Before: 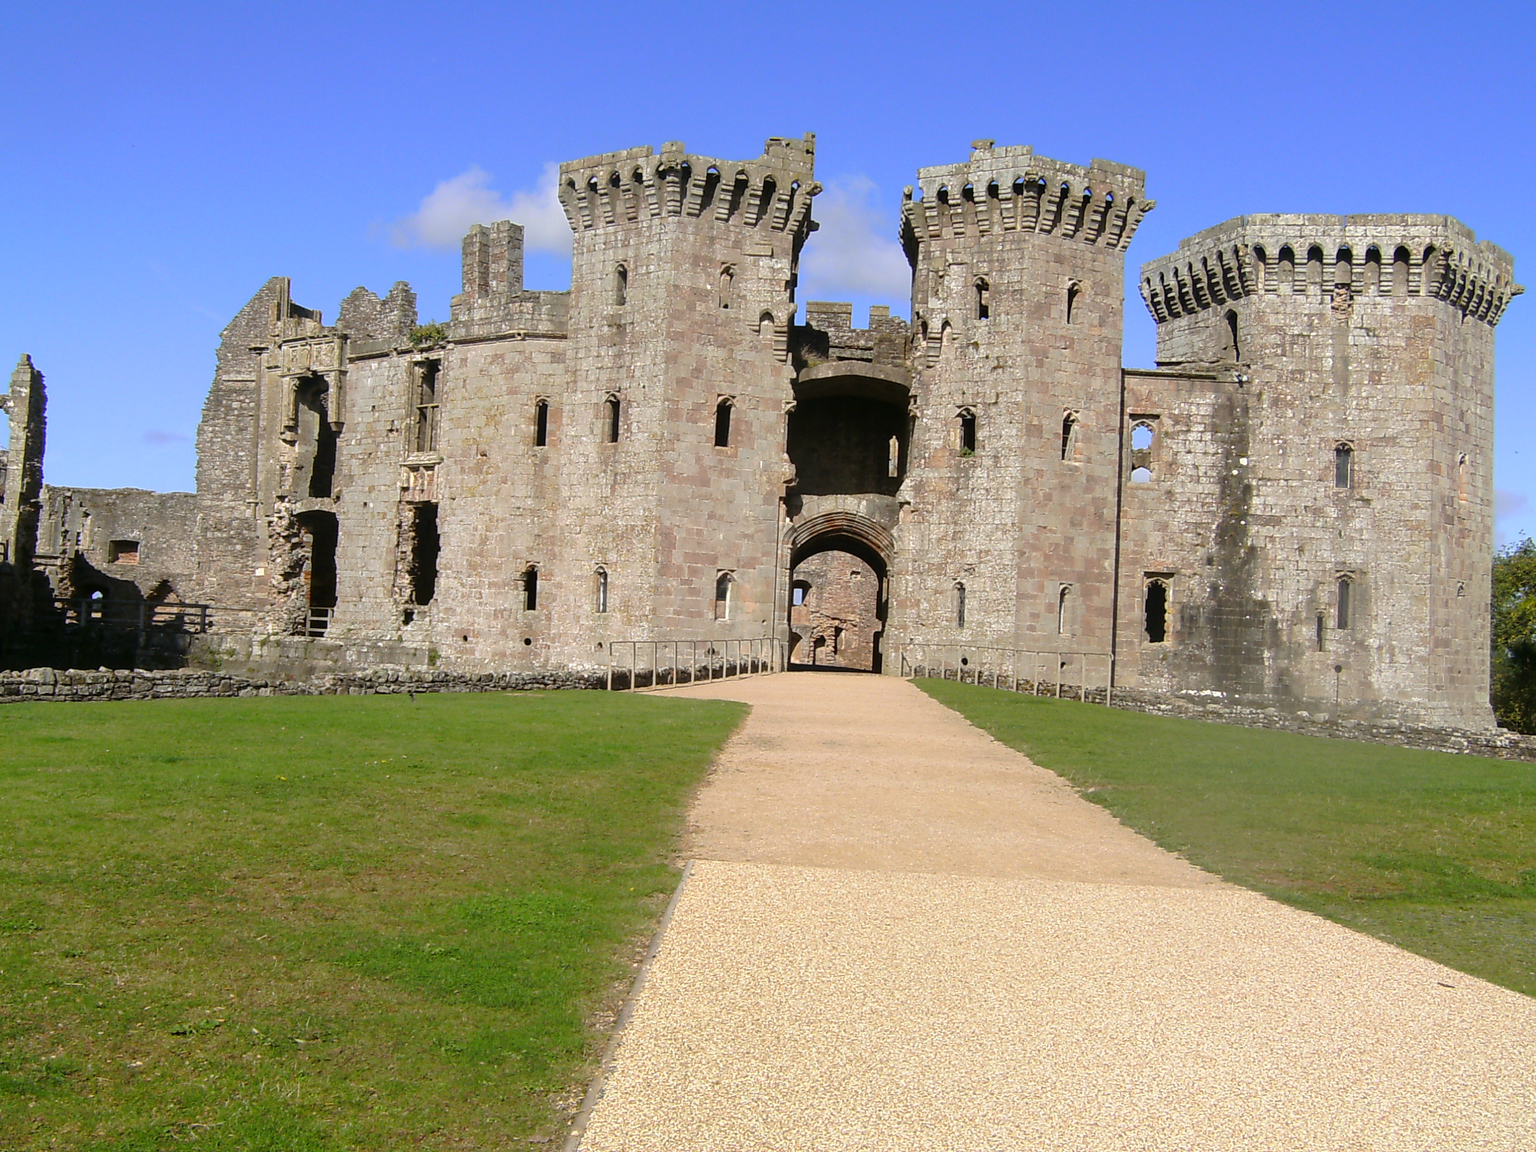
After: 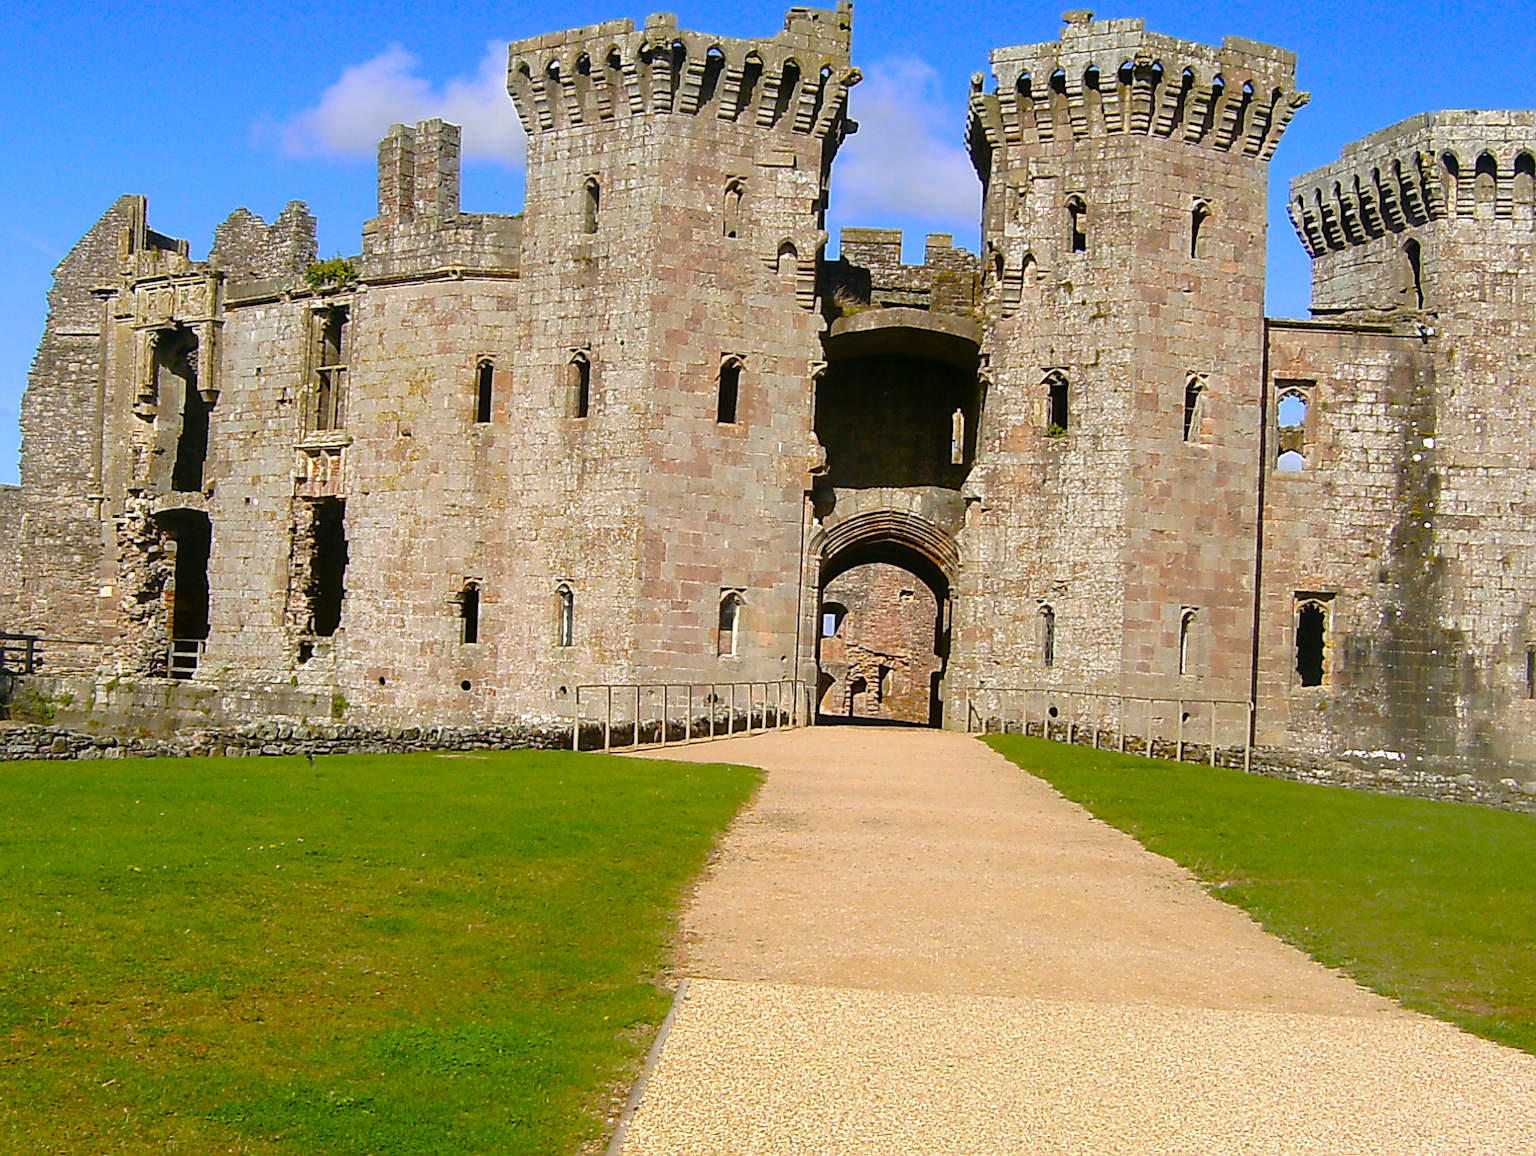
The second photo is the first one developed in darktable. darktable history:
crop and rotate: left 11.825%, top 11.494%, right 13.775%, bottom 13.832%
sharpen: on, module defaults
color balance rgb: shadows lift › luminance -5.049%, shadows lift › chroma 1.084%, shadows lift › hue 219.09°, linear chroma grading › global chroma 24.388%, perceptual saturation grading › global saturation 0.033%, perceptual saturation grading › mid-tones 6.445%, perceptual saturation grading › shadows 72.402%
